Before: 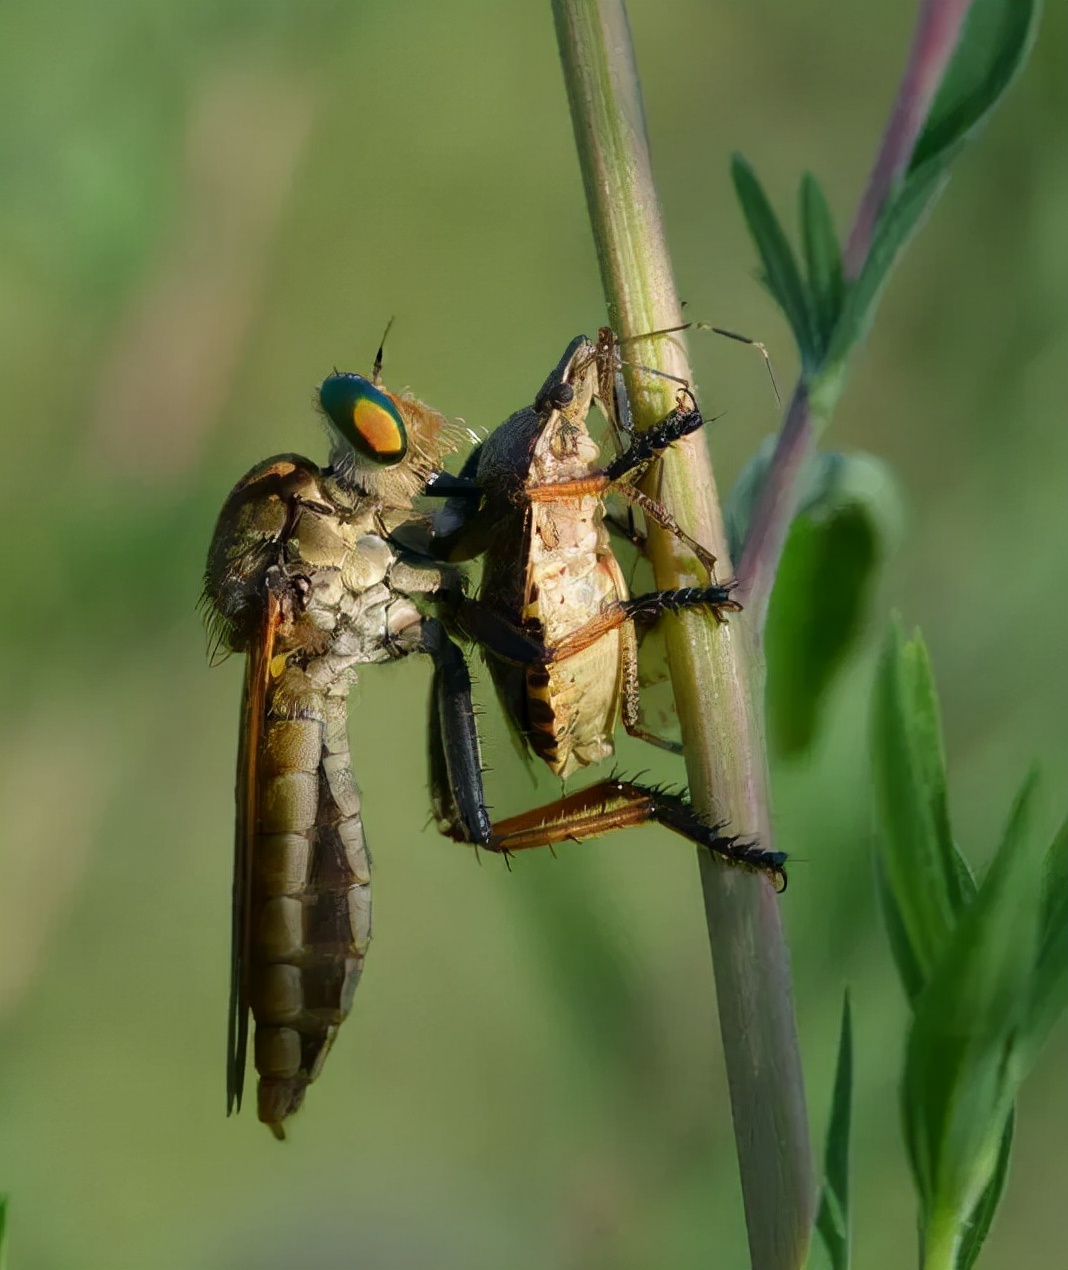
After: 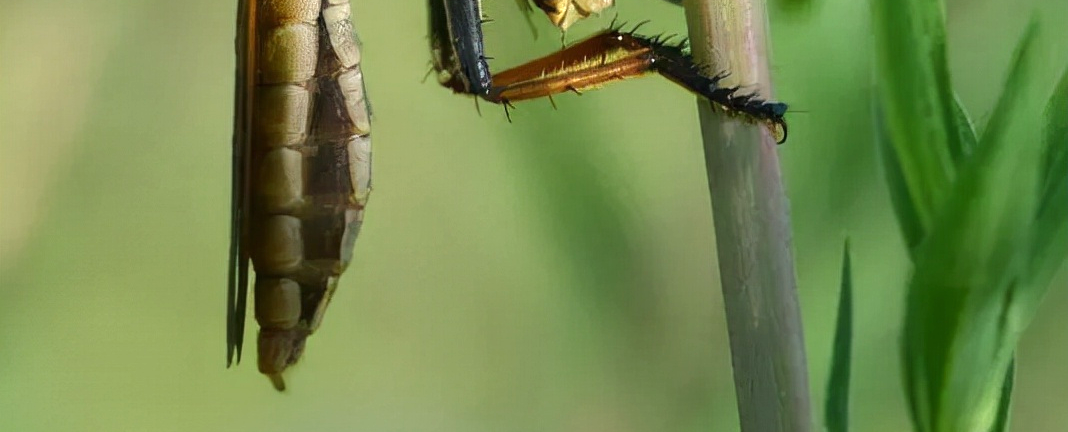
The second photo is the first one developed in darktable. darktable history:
crop and rotate: top 59.011%, bottom 6.903%
exposure: black level correction 0, exposure 0.698 EV, compensate highlight preservation false
